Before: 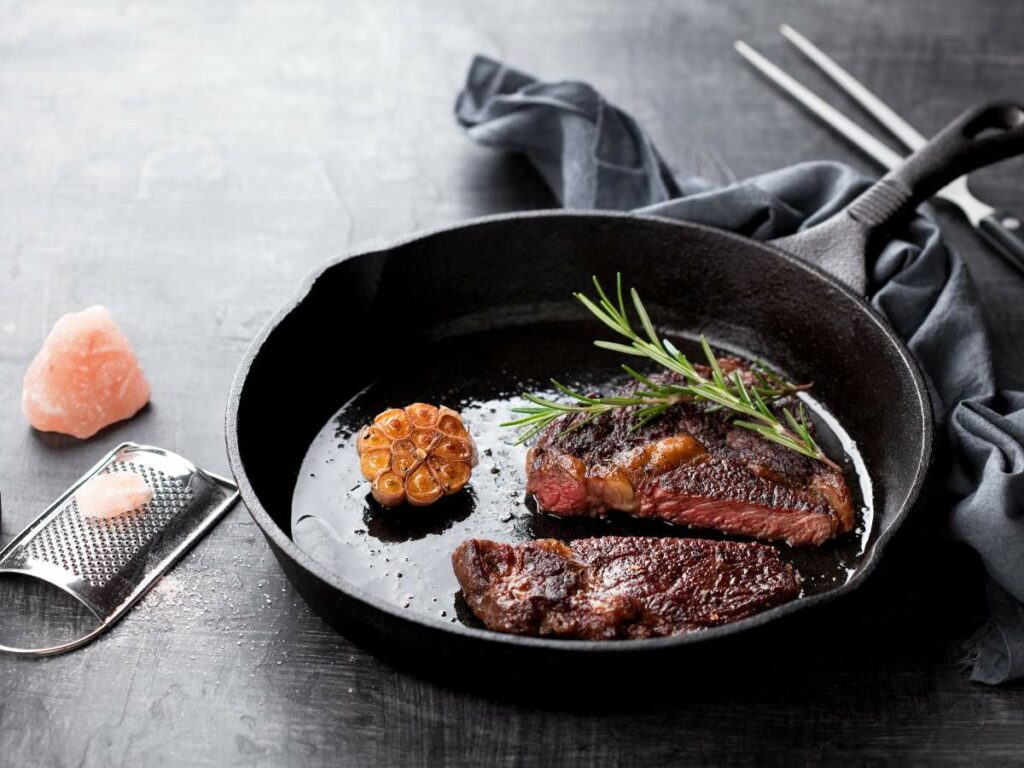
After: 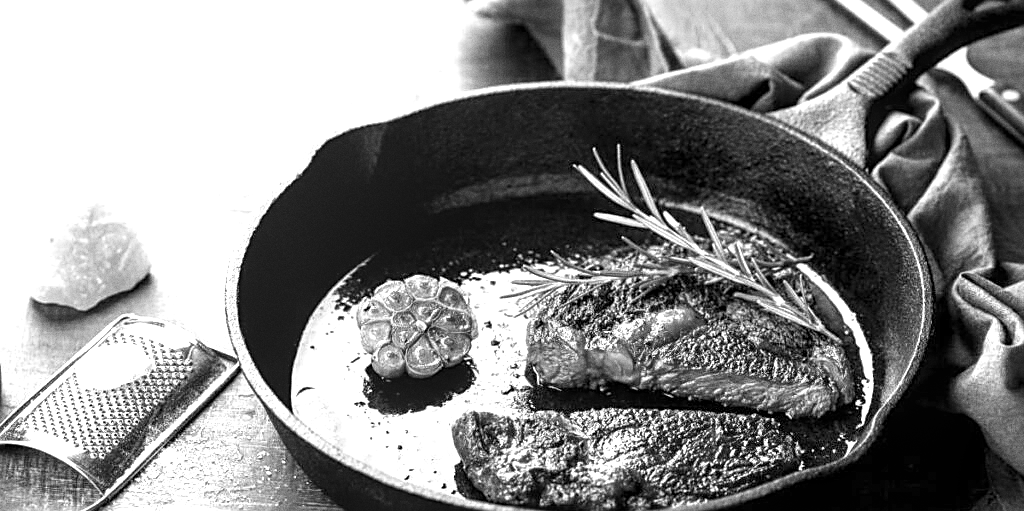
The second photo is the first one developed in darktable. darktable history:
crop: top 16.727%, bottom 16.727%
sharpen: on, module defaults
grain: coarseness 0.09 ISO
exposure: black level correction 0, exposure 1.2 EV, compensate highlight preservation false
local contrast: detail 130%
color calibration: output gray [0.22, 0.42, 0.37, 0], gray › normalize channels true, illuminant same as pipeline (D50), adaptation XYZ, x 0.346, y 0.359, gamut compression 0
